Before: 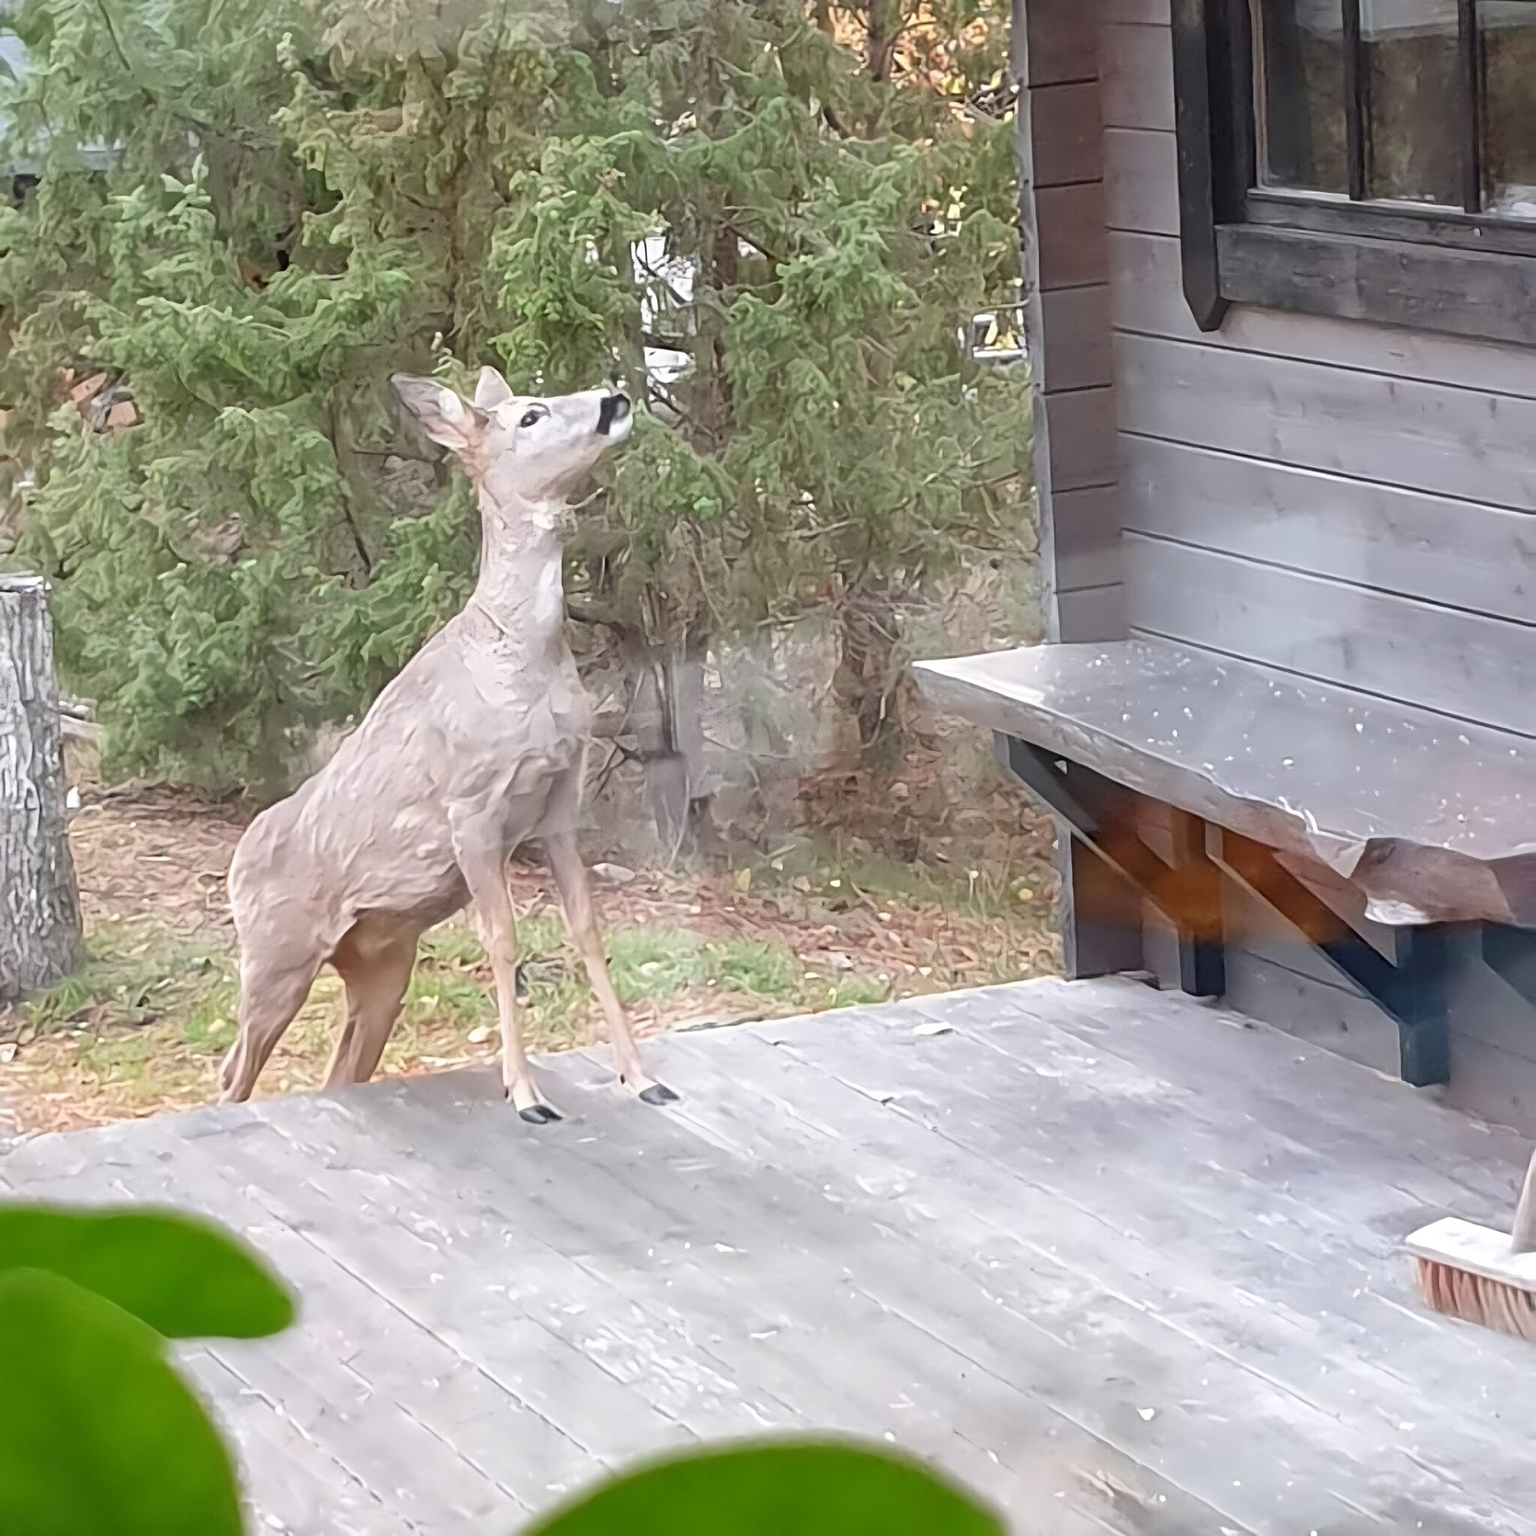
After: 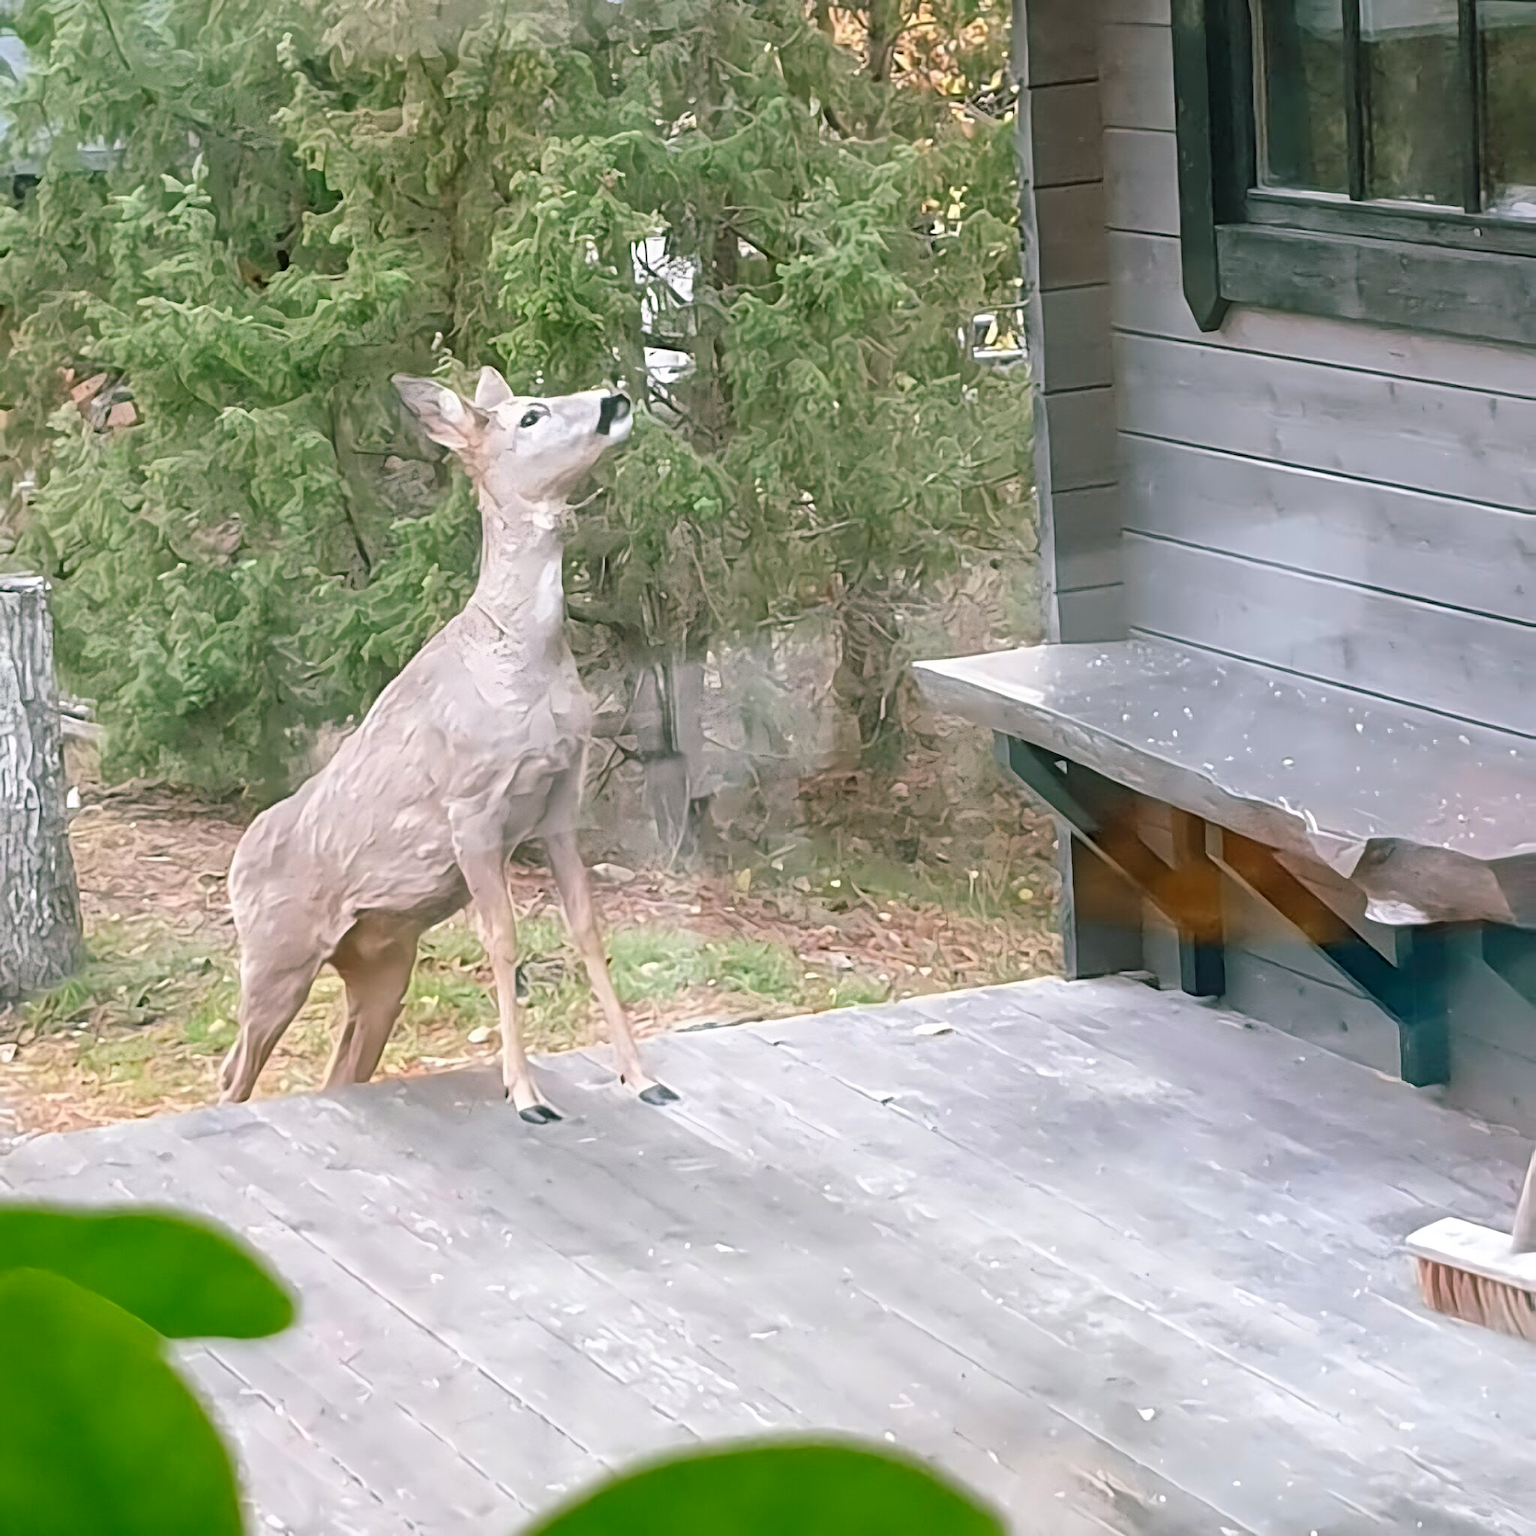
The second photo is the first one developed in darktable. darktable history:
color balance rgb: shadows lift › chroma 11.64%, shadows lift › hue 134.46°, perceptual saturation grading › global saturation -0.001%, global vibrance 20%
